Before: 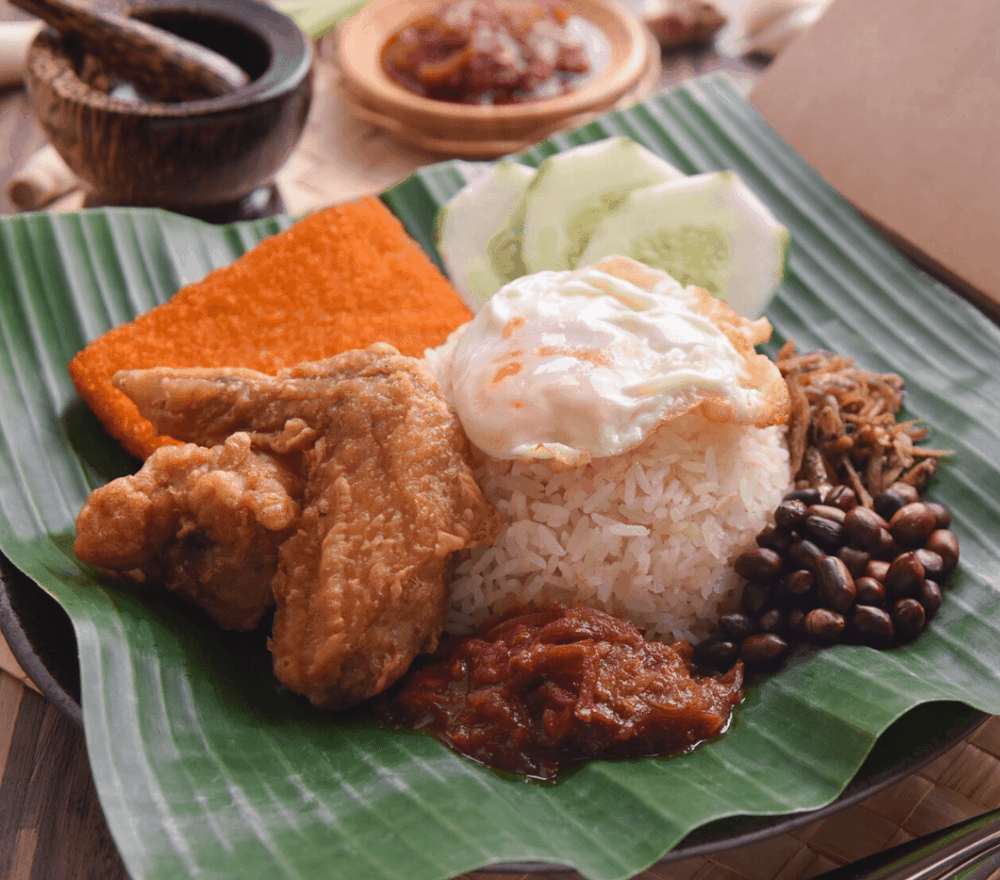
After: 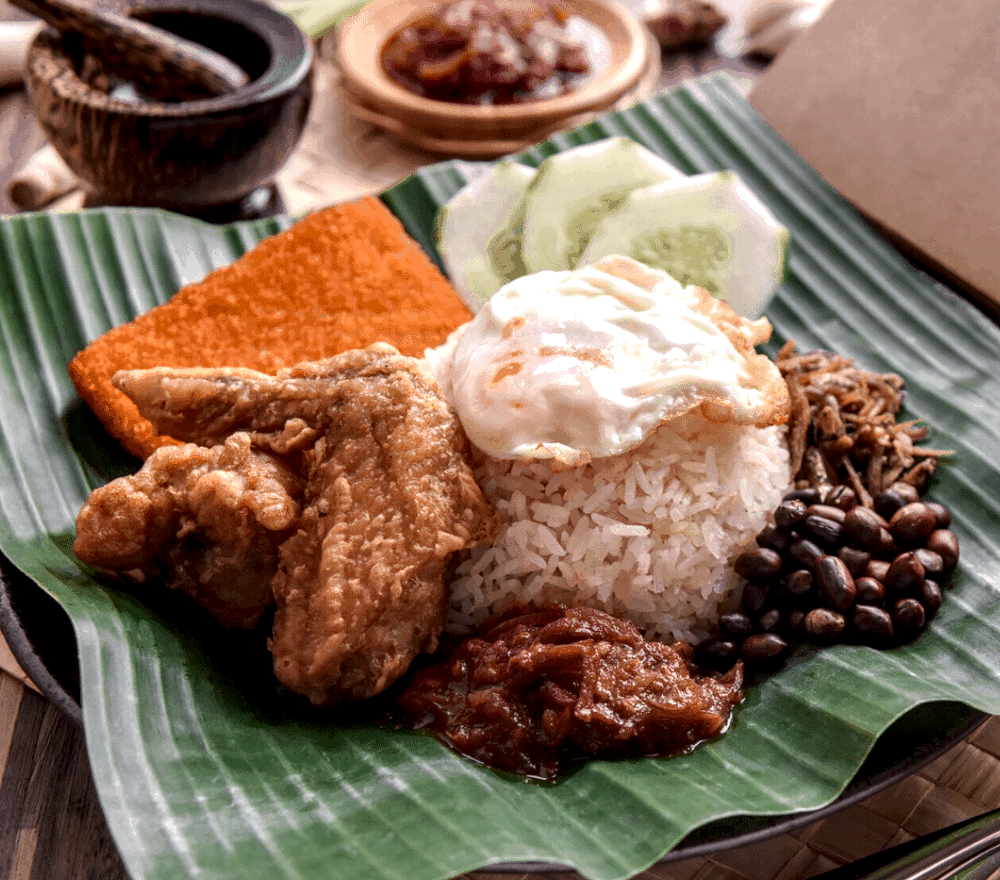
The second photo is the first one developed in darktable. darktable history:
local contrast: highlights 14%, shadows 36%, detail 184%, midtone range 0.477
